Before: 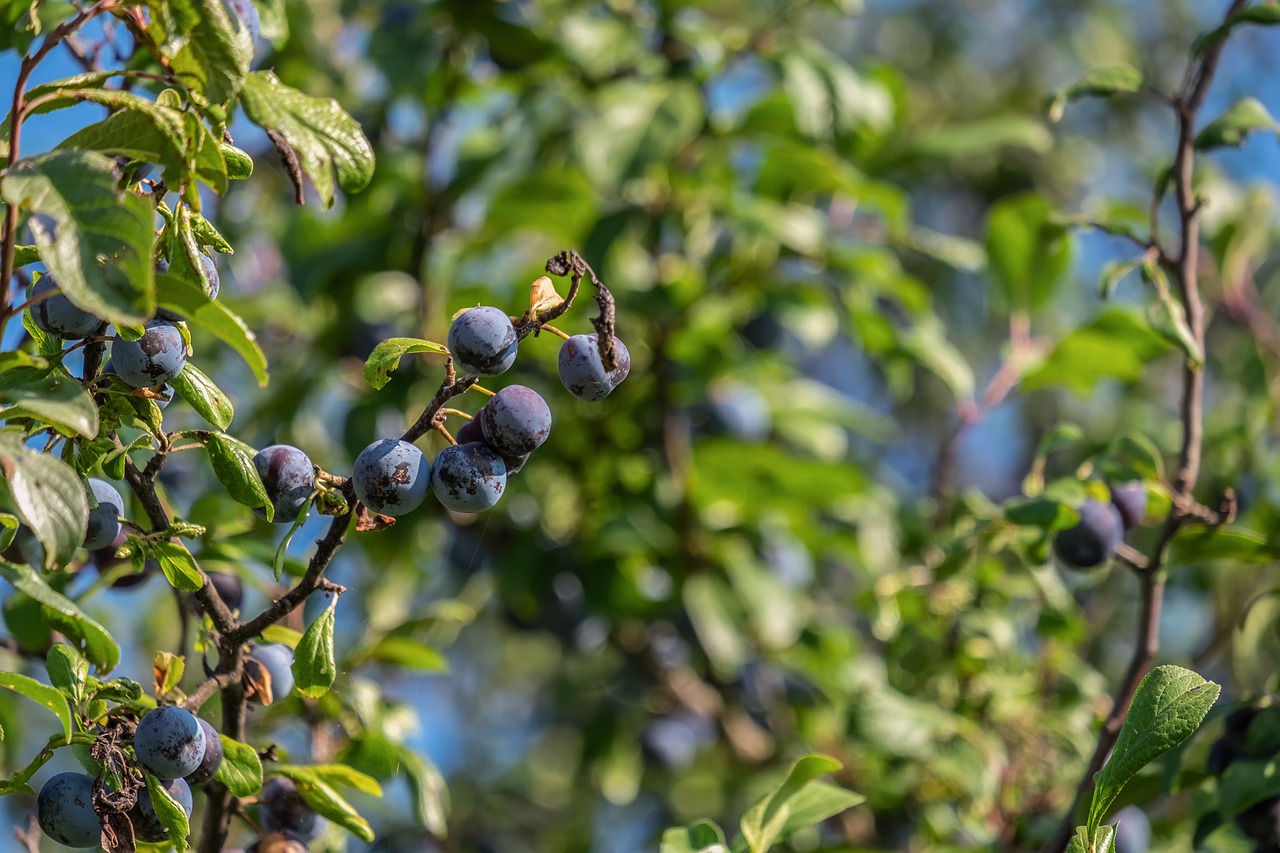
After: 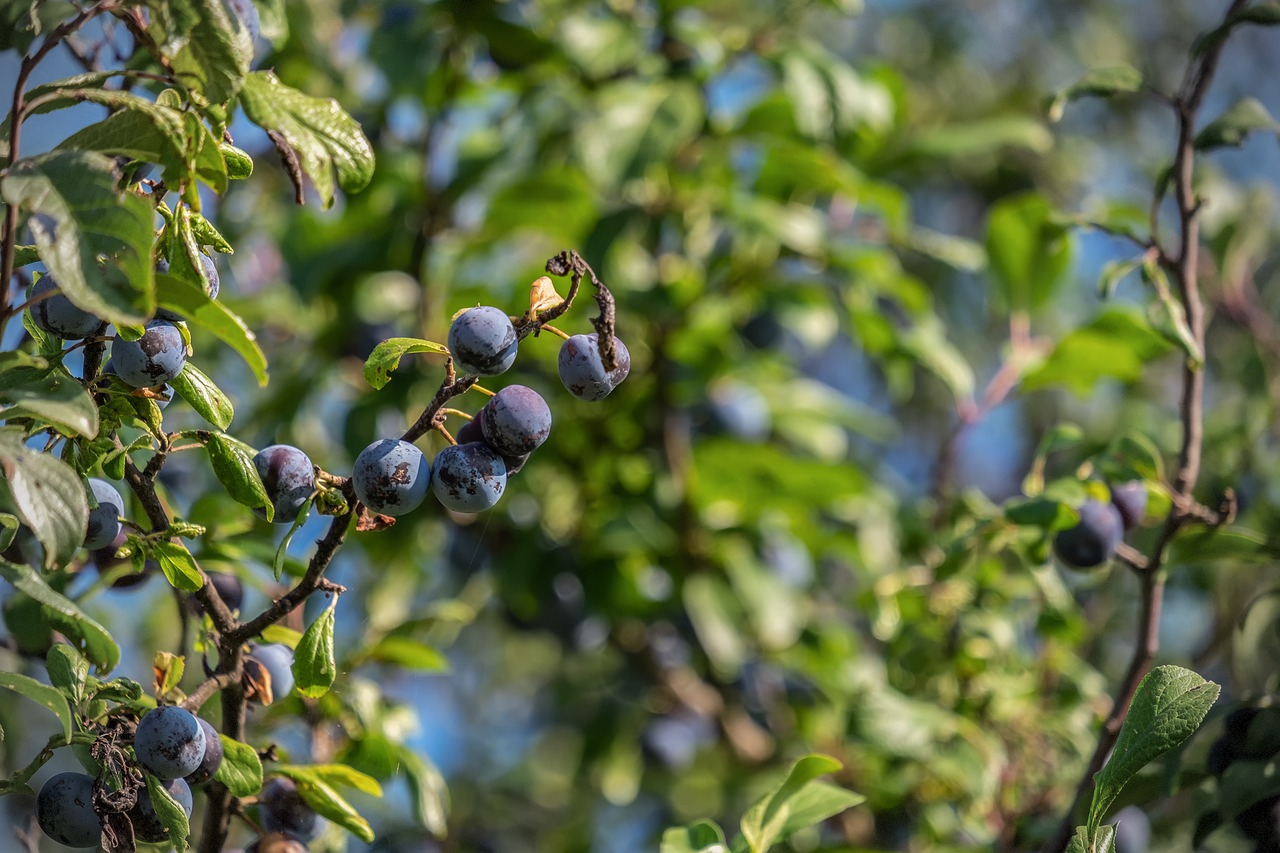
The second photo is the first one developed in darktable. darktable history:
vignetting: fall-off start 75.28%, width/height ratio 1.088, dithering 8-bit output
